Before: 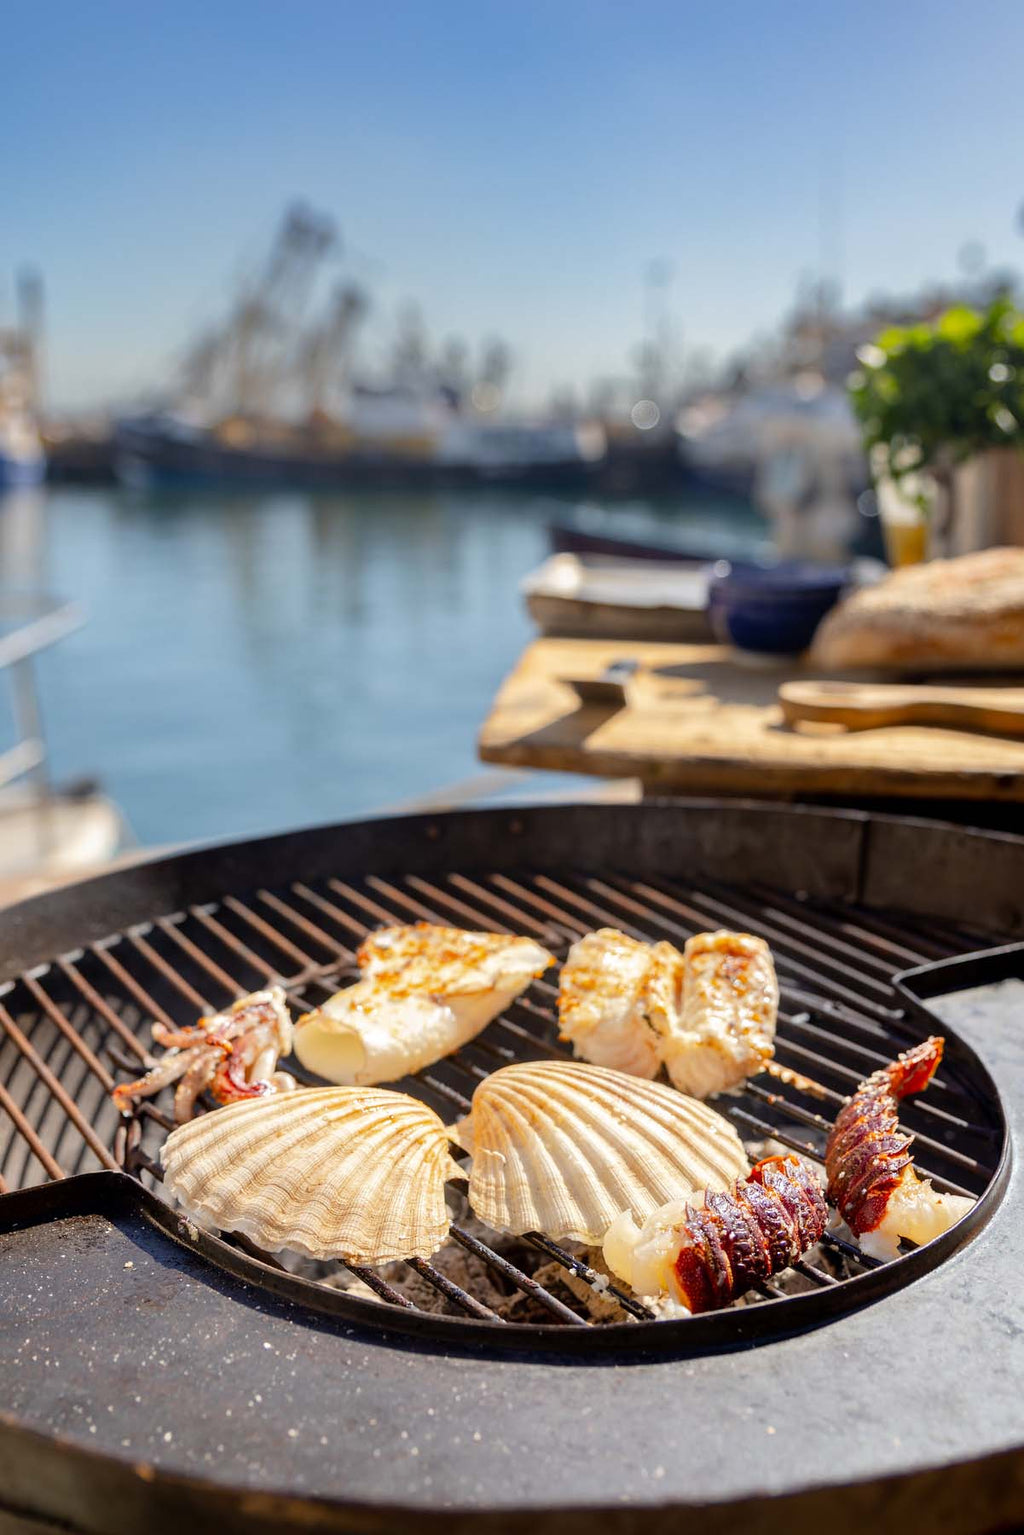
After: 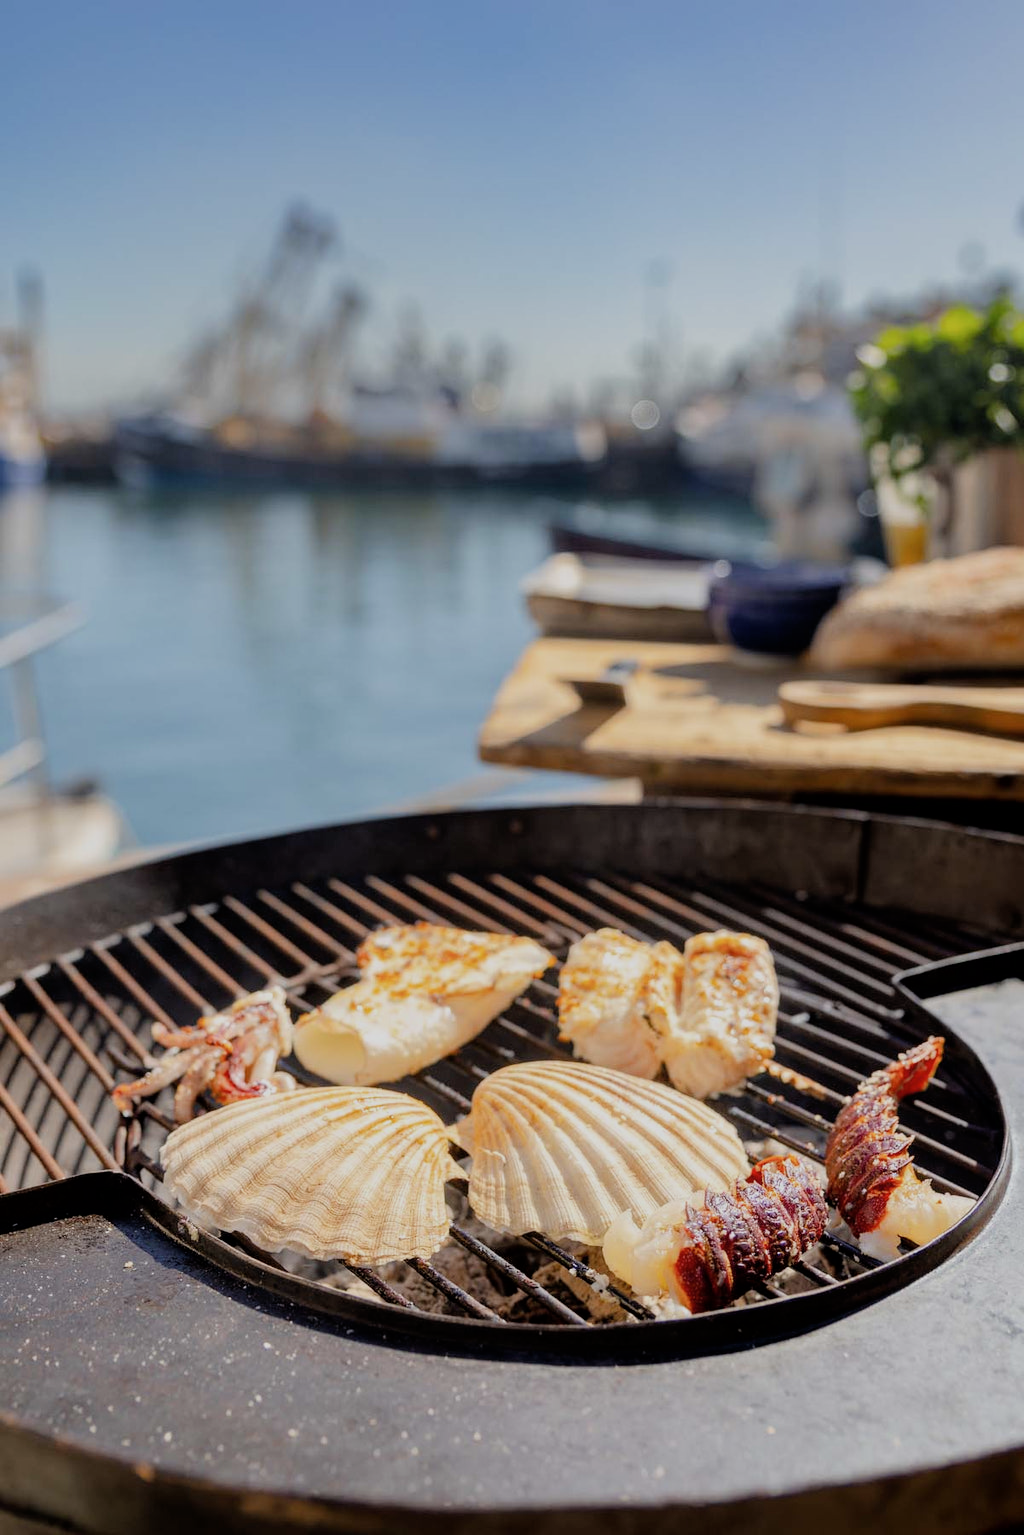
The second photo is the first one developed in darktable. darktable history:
filmic rgb: hardness 4.17, contrast 0.921
shadows and highlights: radius 331.84, shadows 53.55, highlights -100, compress 94.63%, highlights color adjustment 73.23%, soften with gaussian
contrast brightness saturation: saturation -0.05
